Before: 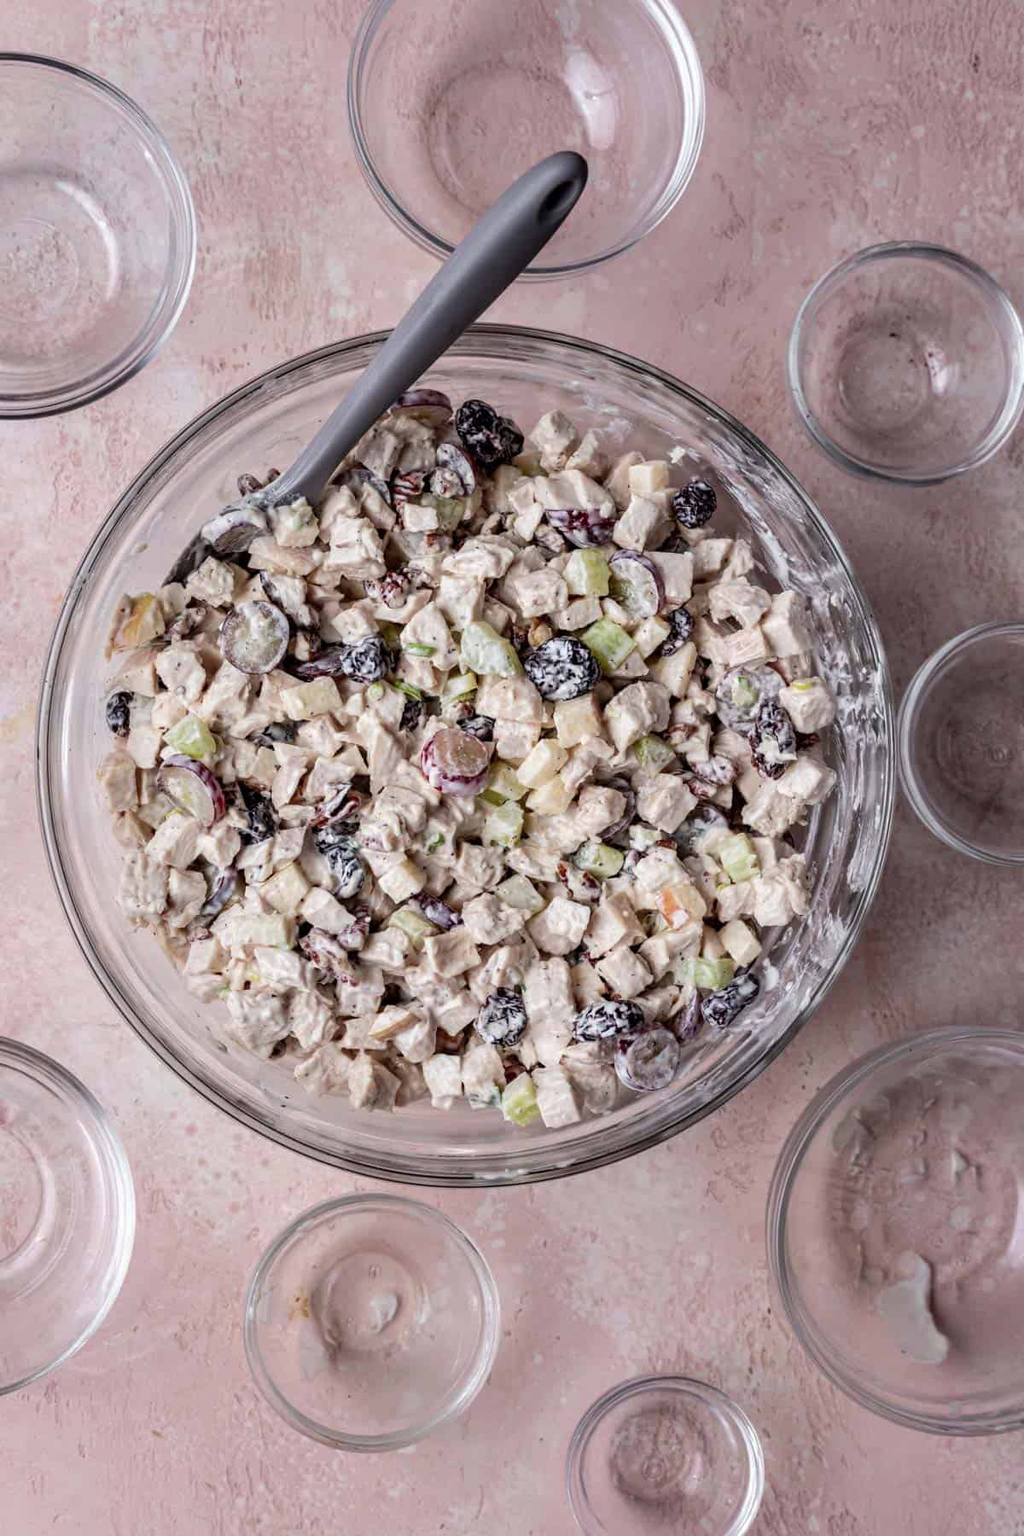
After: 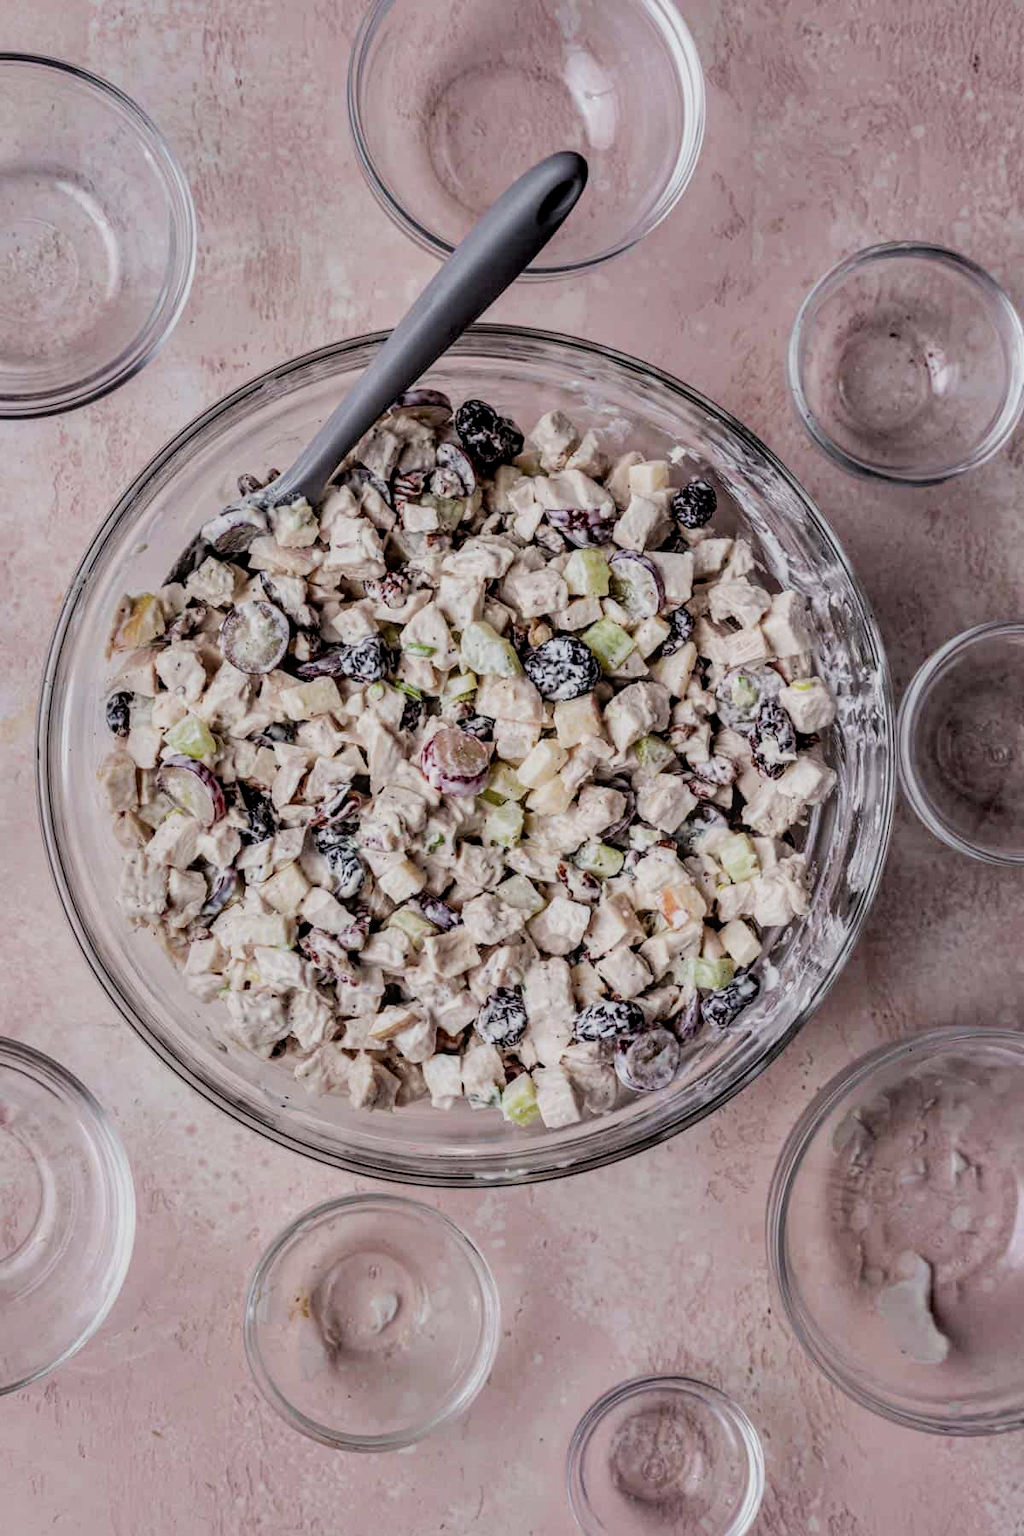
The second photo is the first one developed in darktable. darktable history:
local contrast: on, module defaults
filmic rgb: black relative exposure -7.65 EV, white relative exposure 4.56 EV, hardness 3.61, contrast 1.05
shadows and highlights: white point adjustment 1, soften with gaussian
